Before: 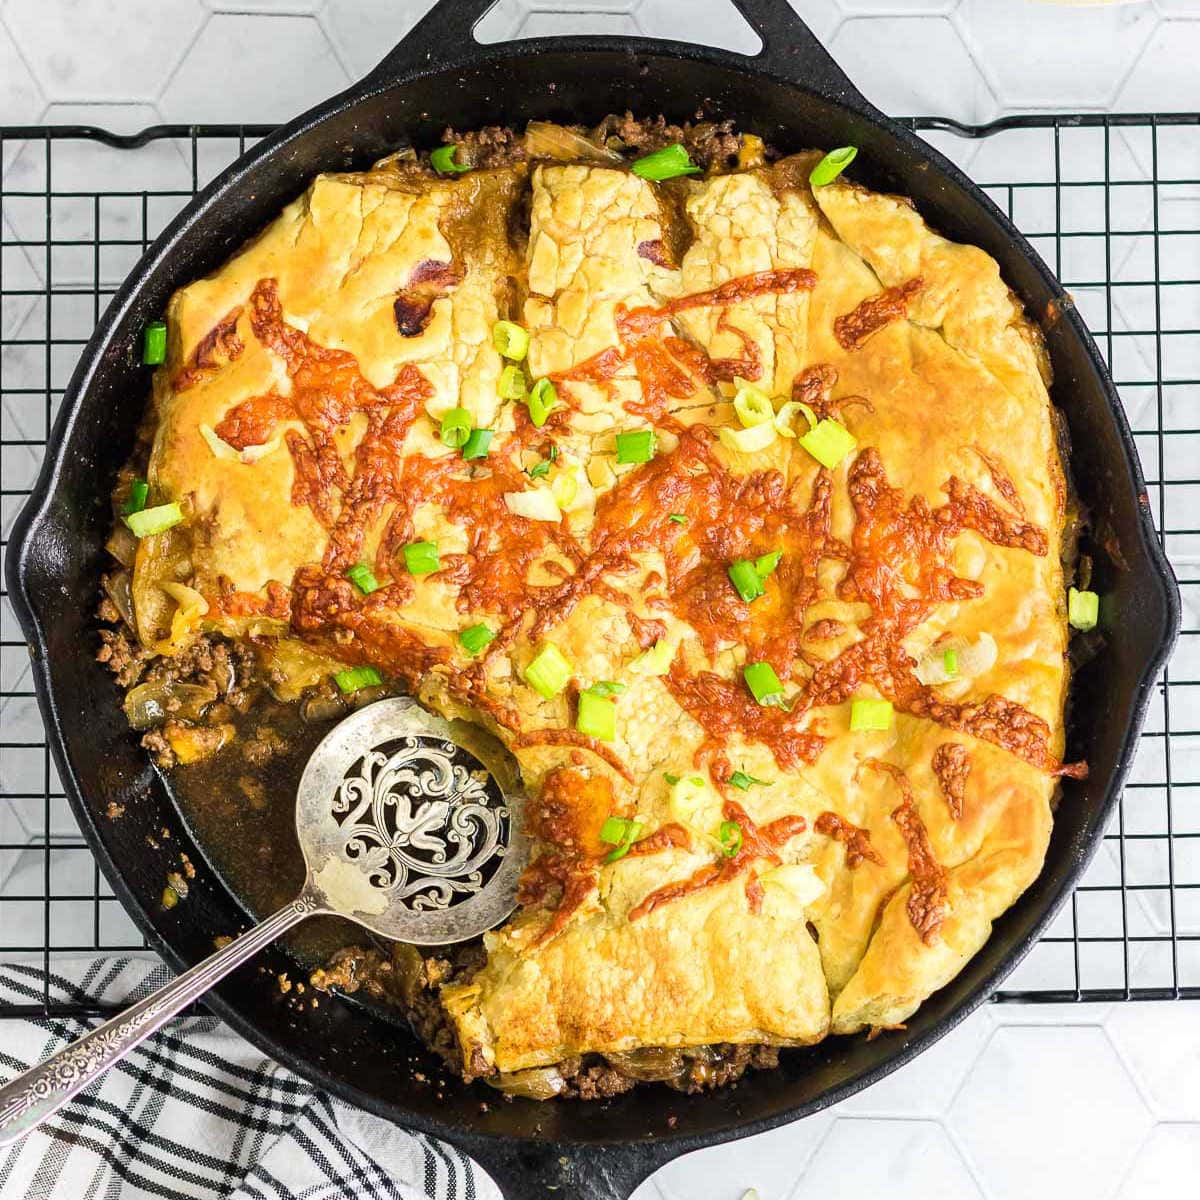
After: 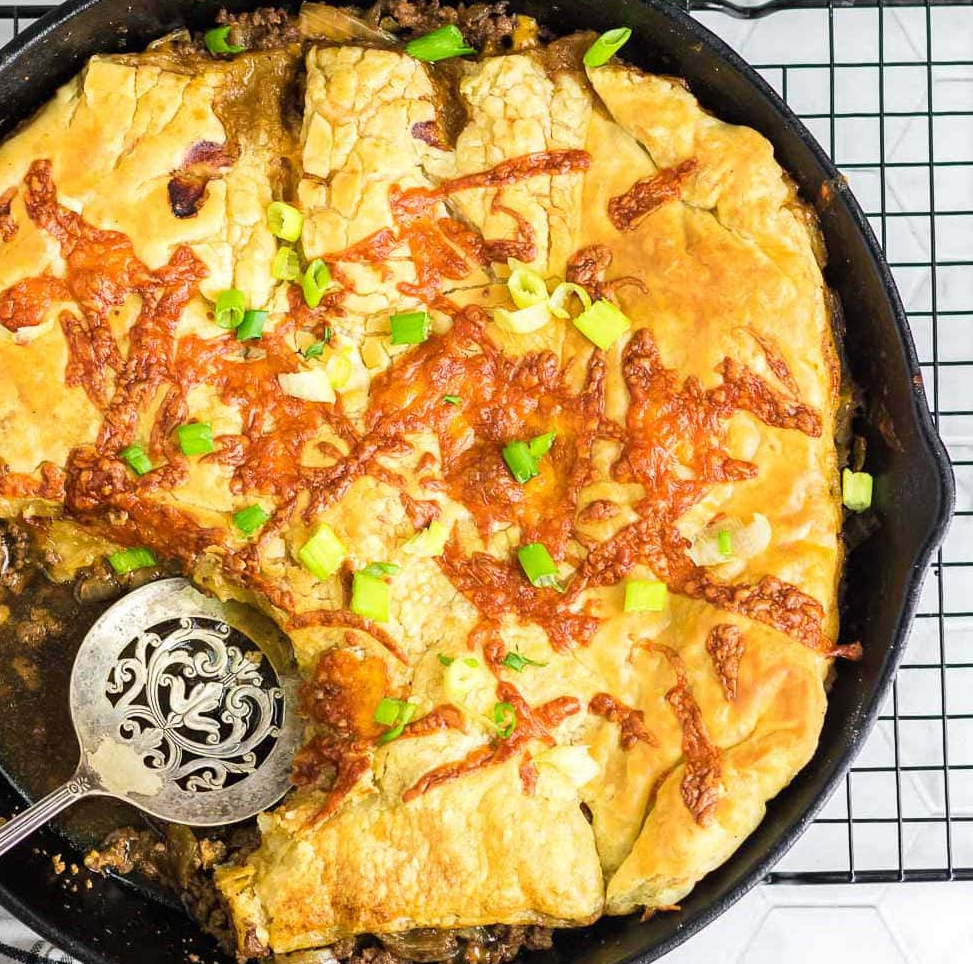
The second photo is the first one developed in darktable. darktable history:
crop: left 18.859%, top 9.94%, right 0.001%, bottom 9.645%
